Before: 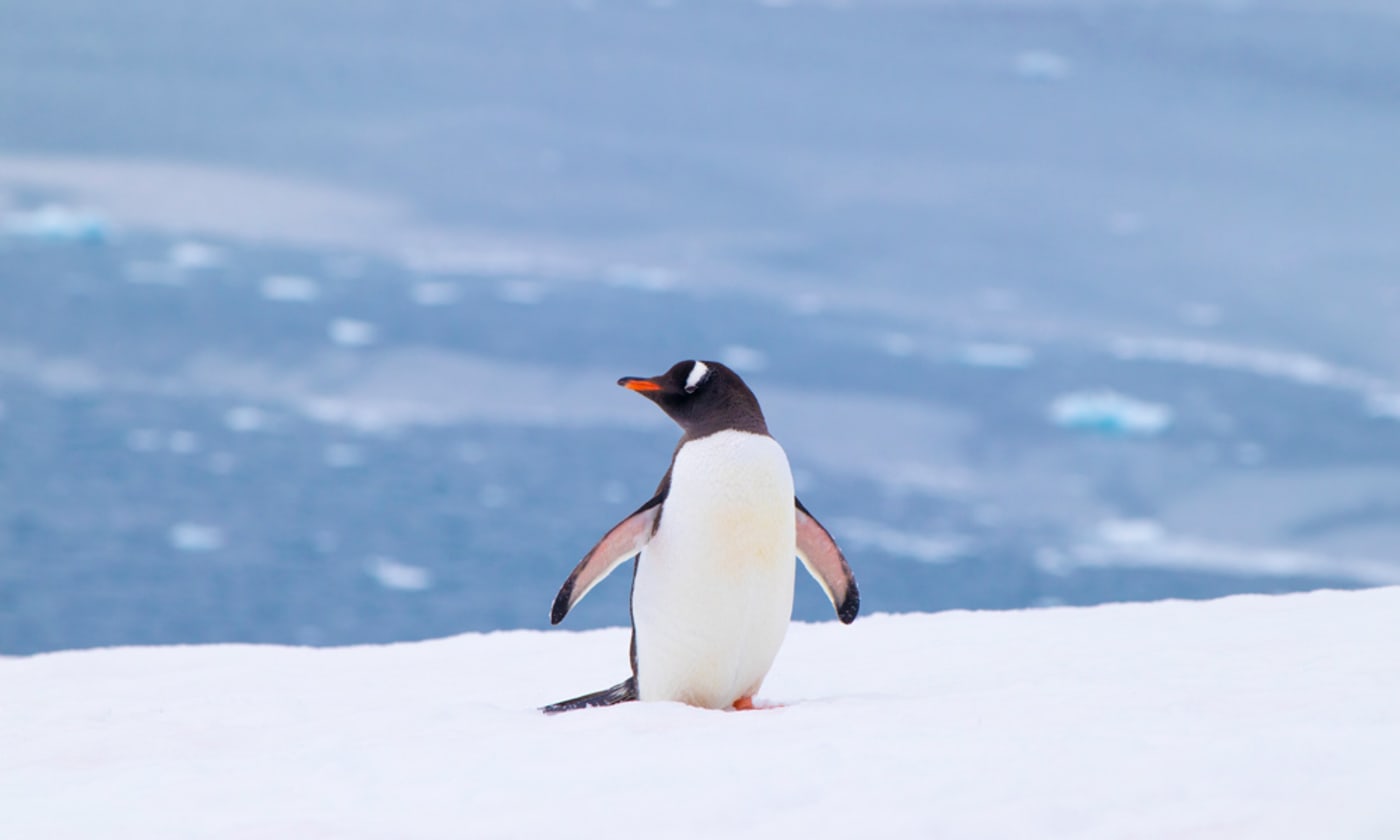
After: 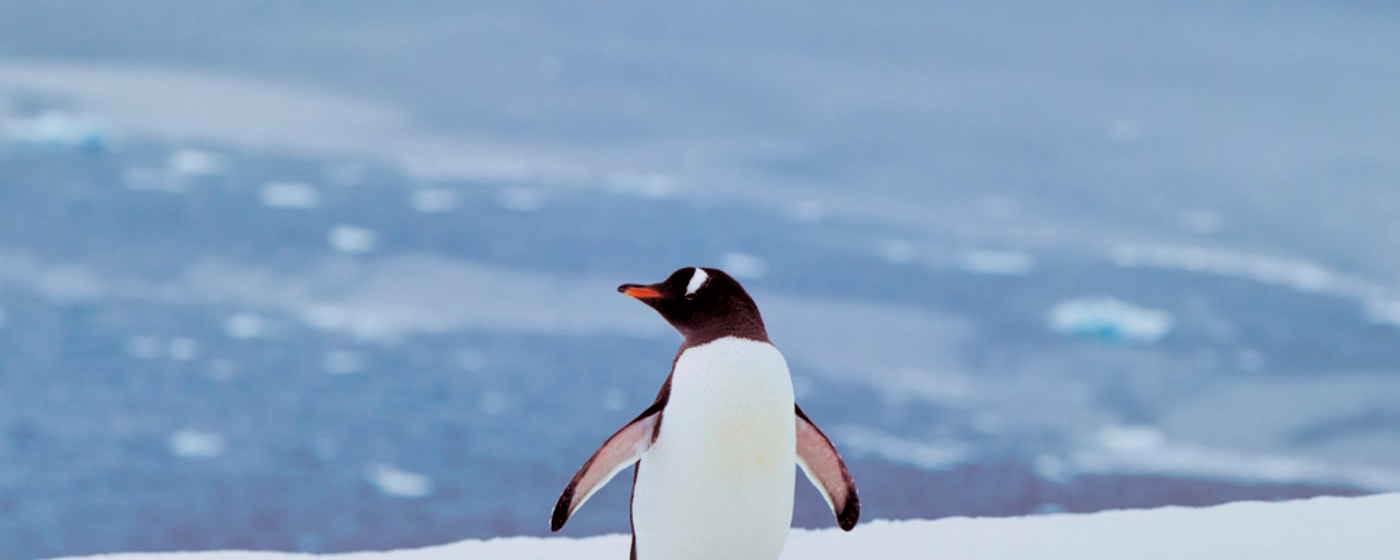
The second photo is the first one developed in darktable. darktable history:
exposure: black level correction 0.007, exposure 0.093 EV, compensate highlight preservation false
color correction: highlights a* -4.98, highlights b* -3.76, shadows a* 3.83, shadows b* 4.08
filmic rgb: black relative exposure -5 EV, white relative exposure 3.5 EV, hardness 3.19, contrast 1.2, highlights saturation mix -50%
shadows and highlights: shadows 53, soften with gaussian
split-toning: highlights › hue 298.8°, highlights › saturation 0.73, compress 41.76%
crop: top 11.166%, bottom 22.168%
